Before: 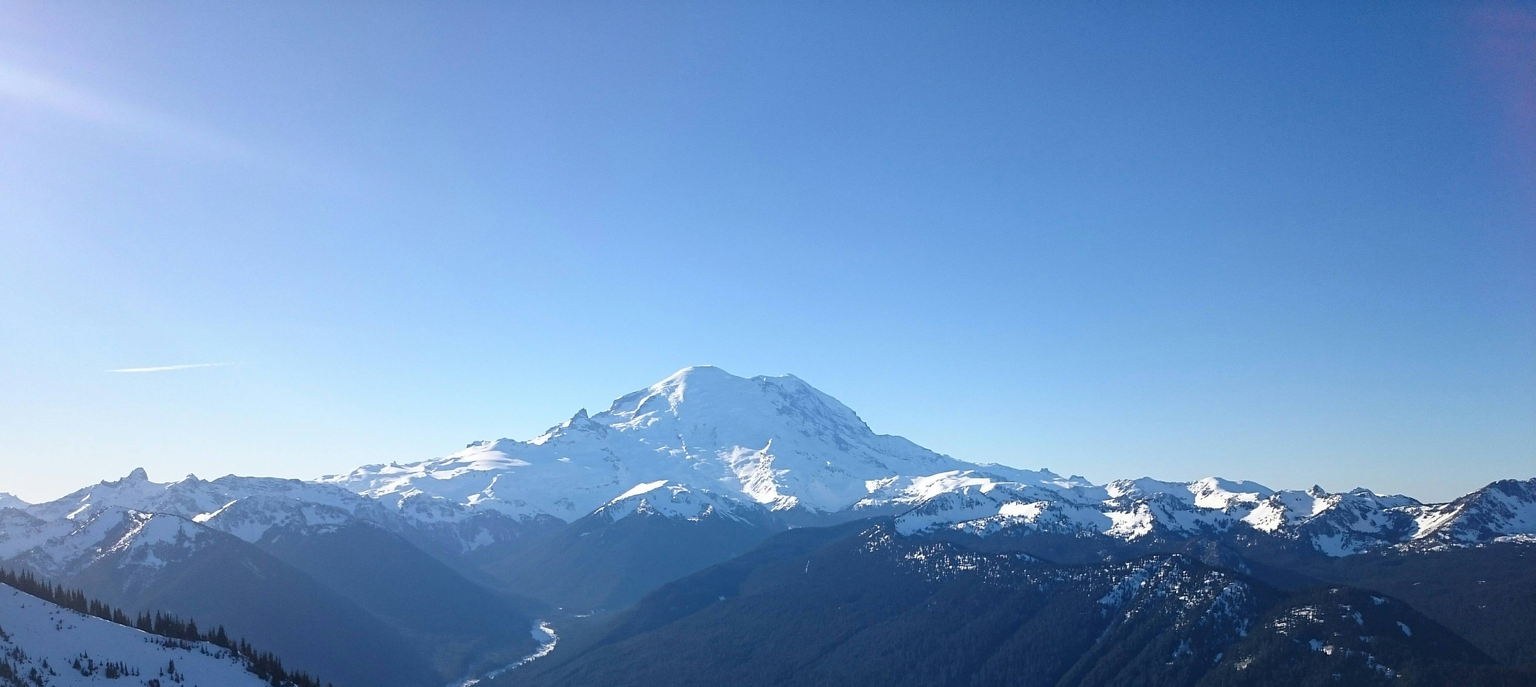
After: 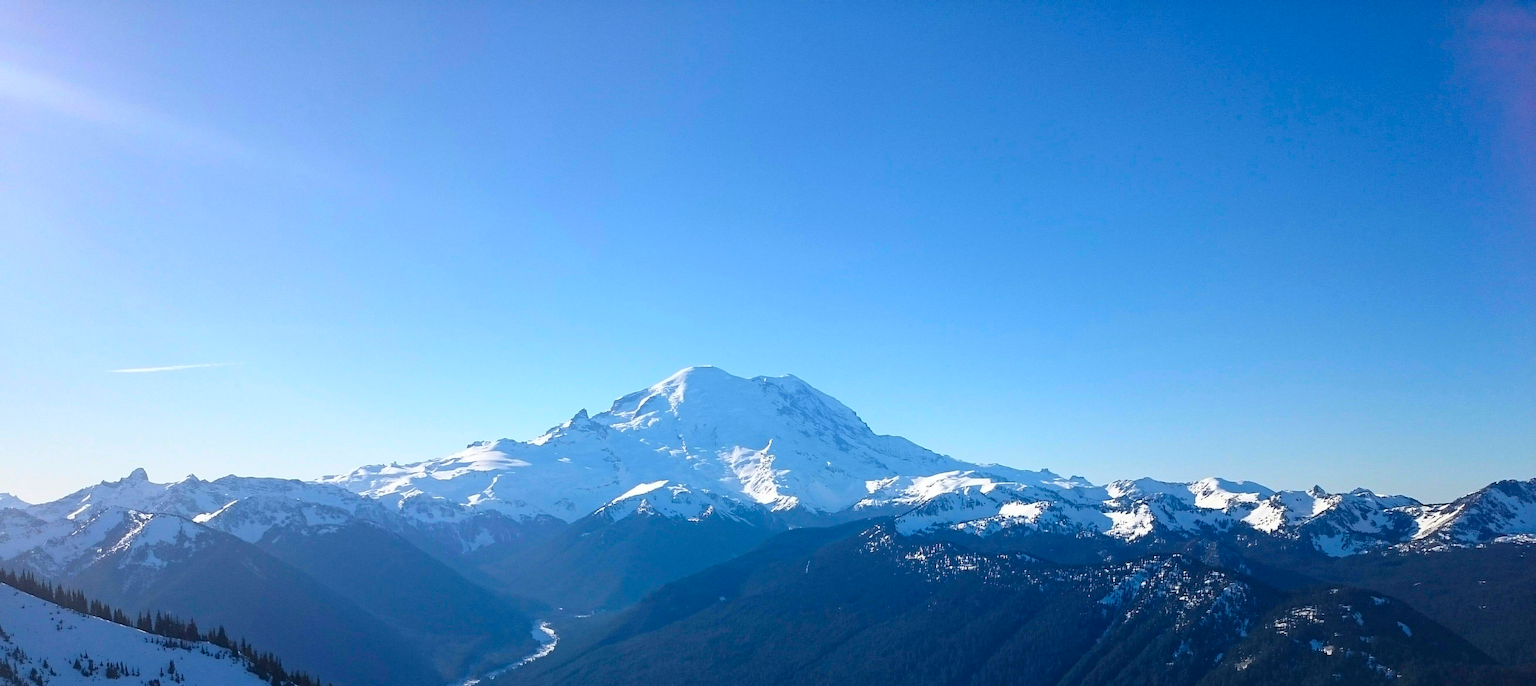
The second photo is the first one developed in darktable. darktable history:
color balance rgb: perceptual saturation grading › global saturation 29.49%, global vibrance 20%
